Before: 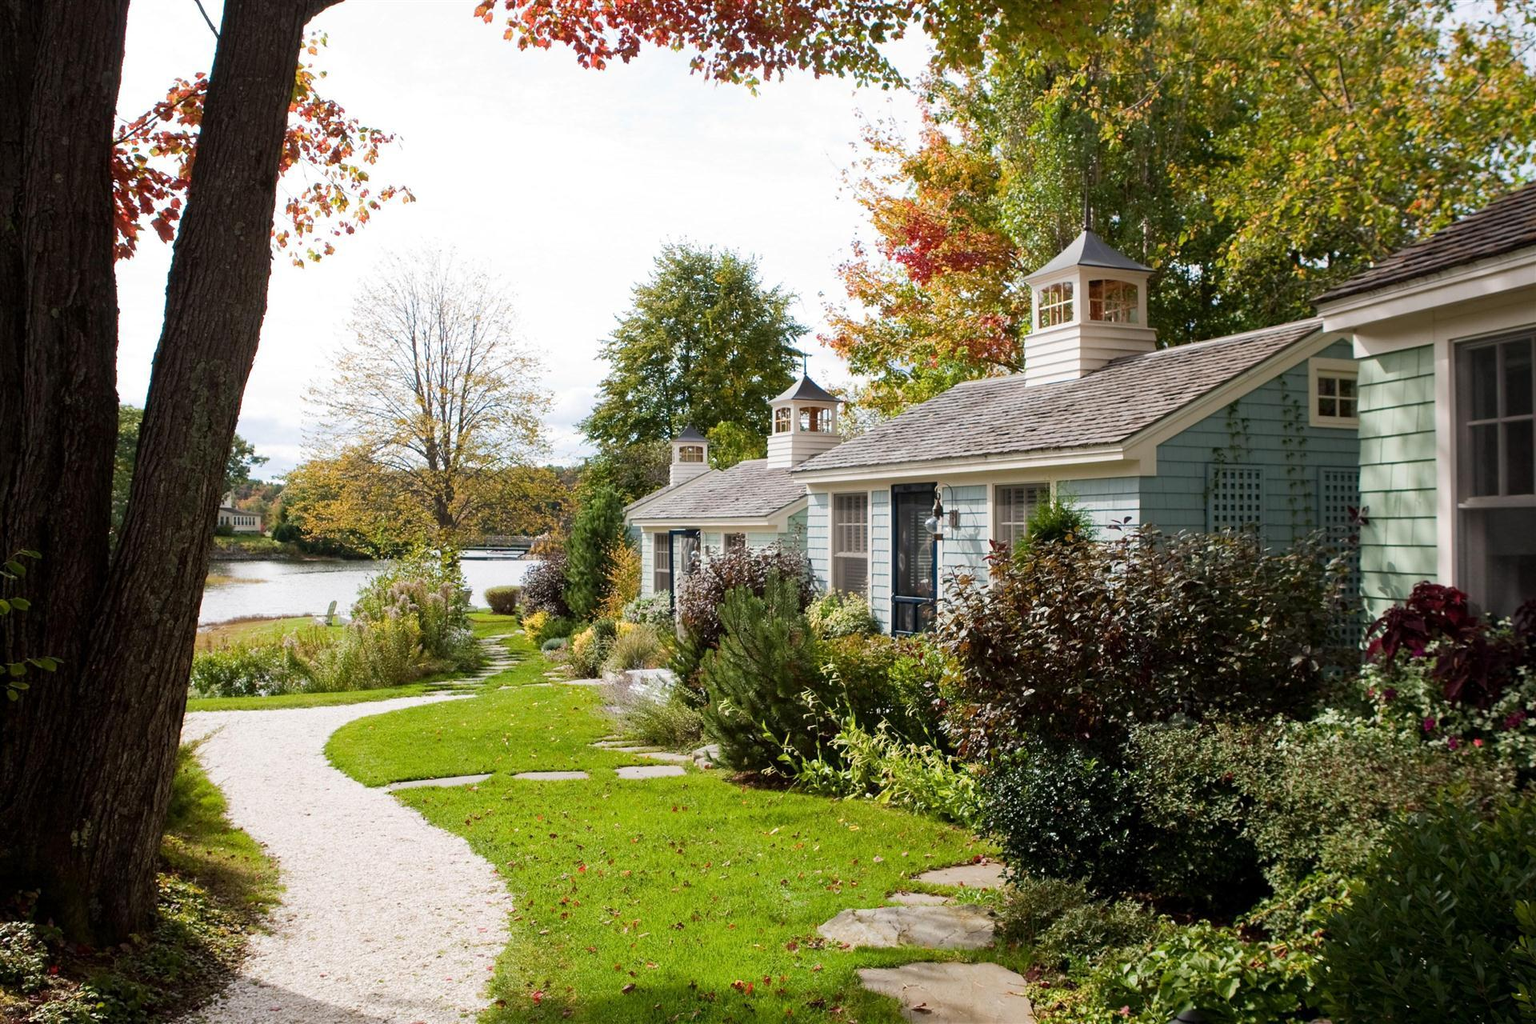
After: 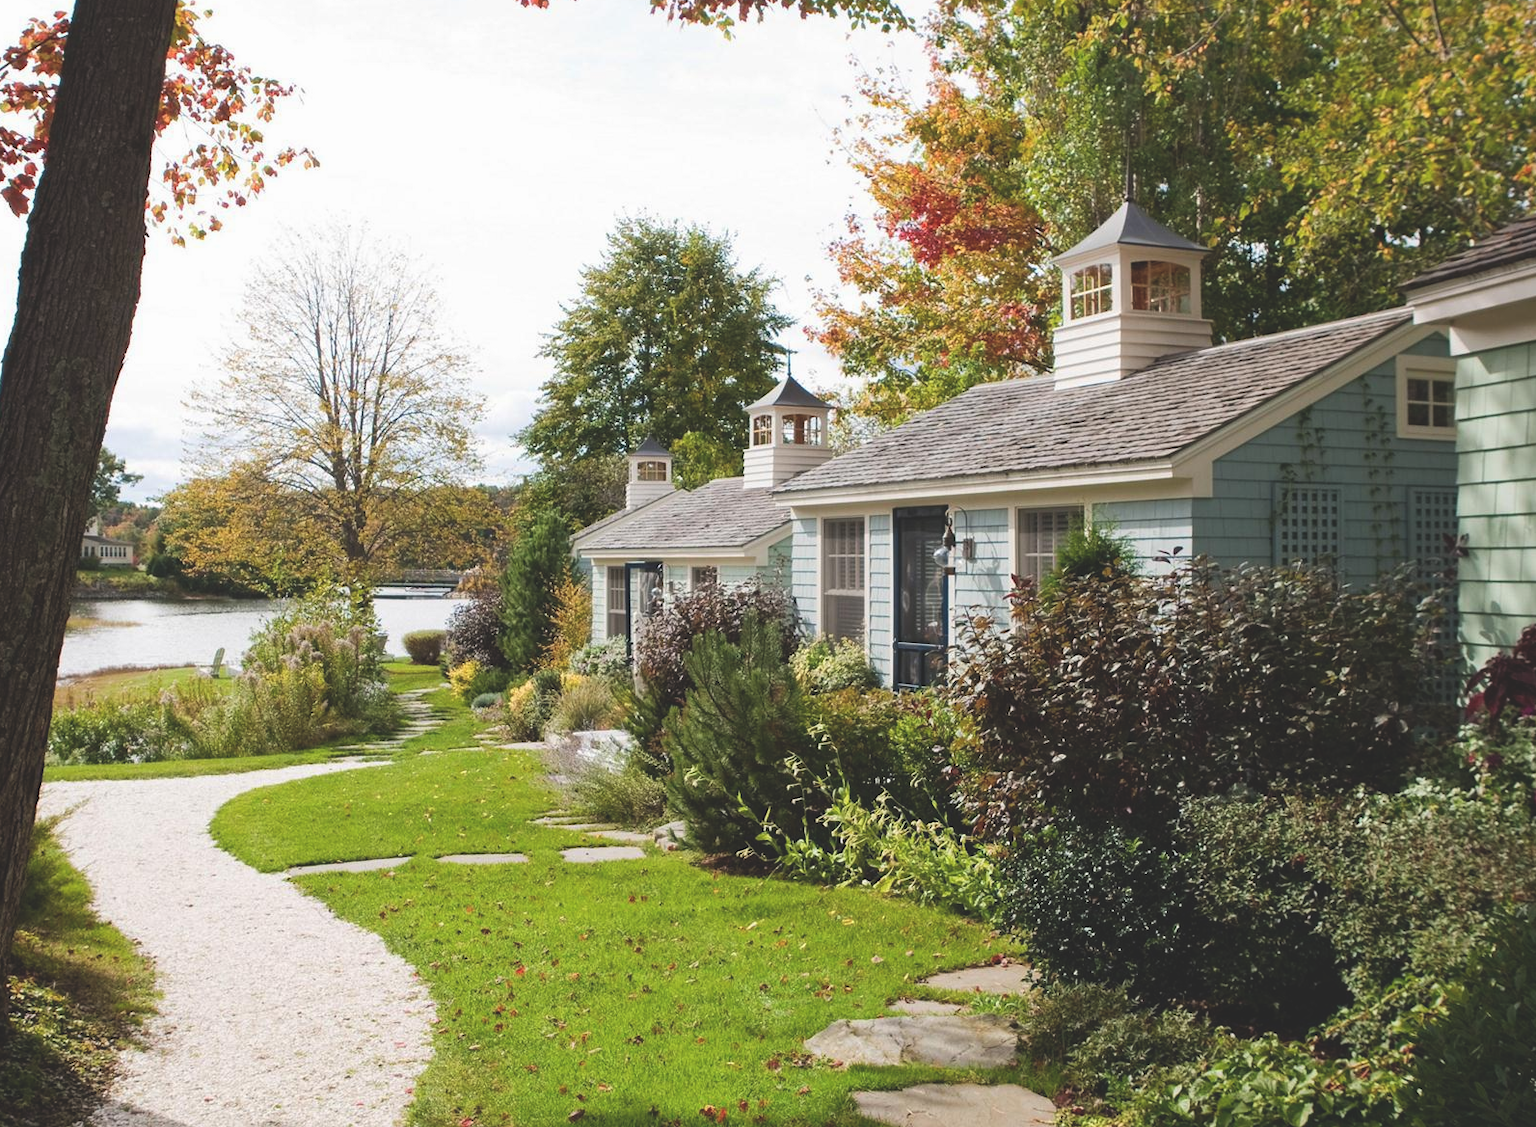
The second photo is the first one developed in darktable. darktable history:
exposure: black level correction -0.021, exposure -0.033 EV, compensate highlight preservation false
crop: left 9.837%, top 6.222%, right 7.149%, bottom 2.416%
